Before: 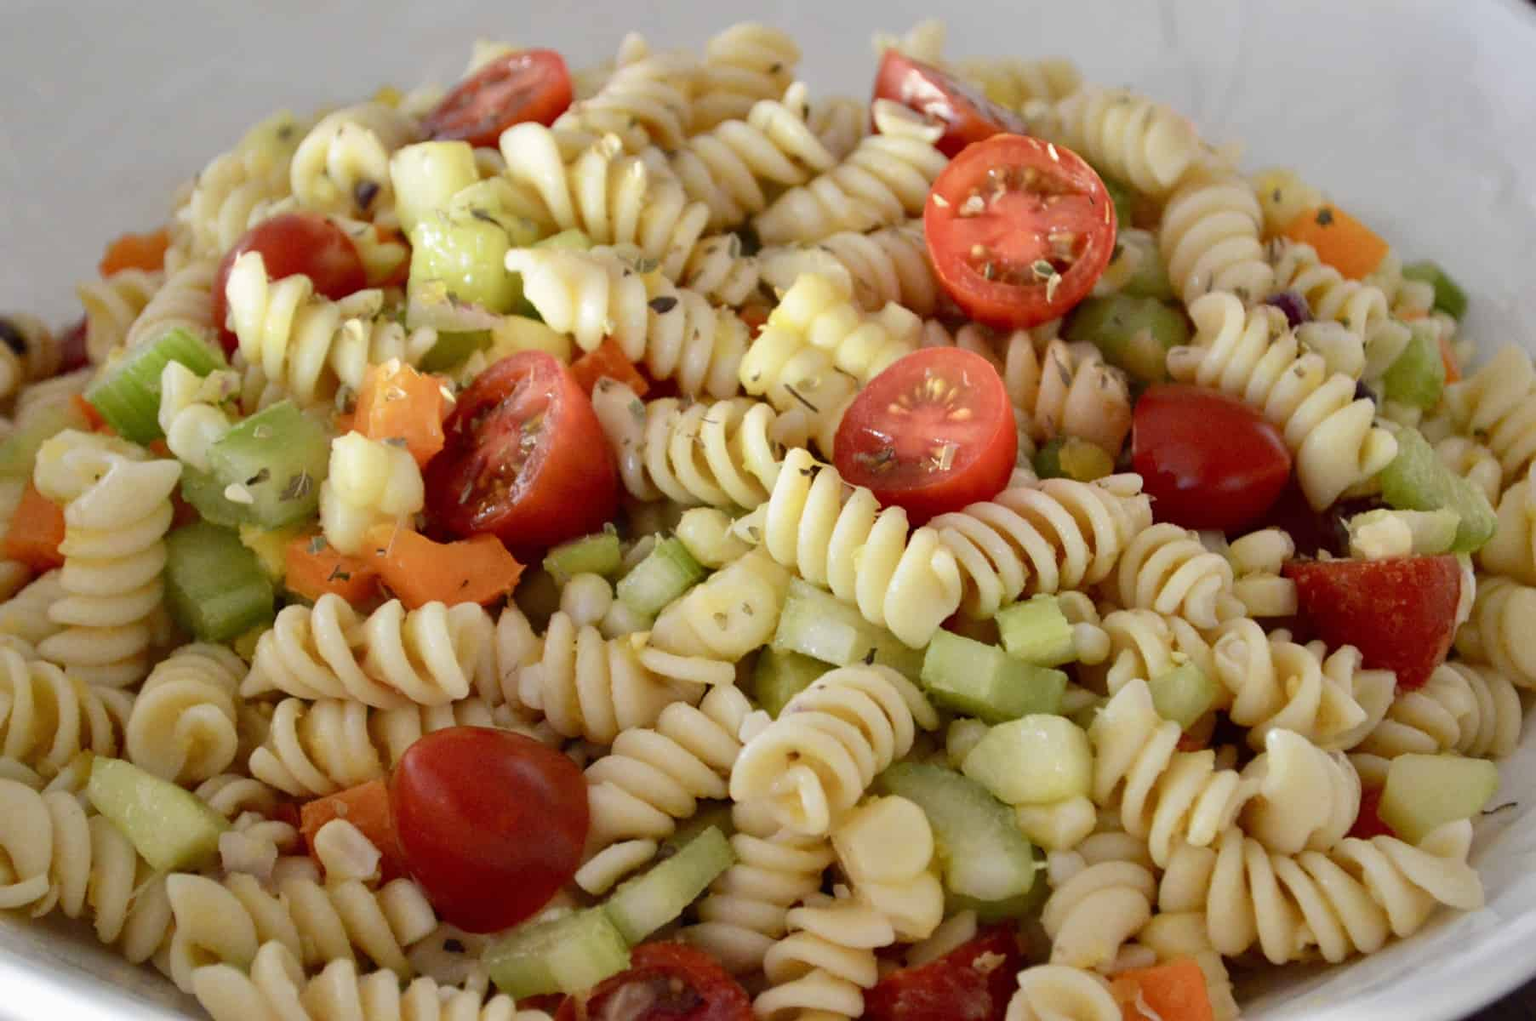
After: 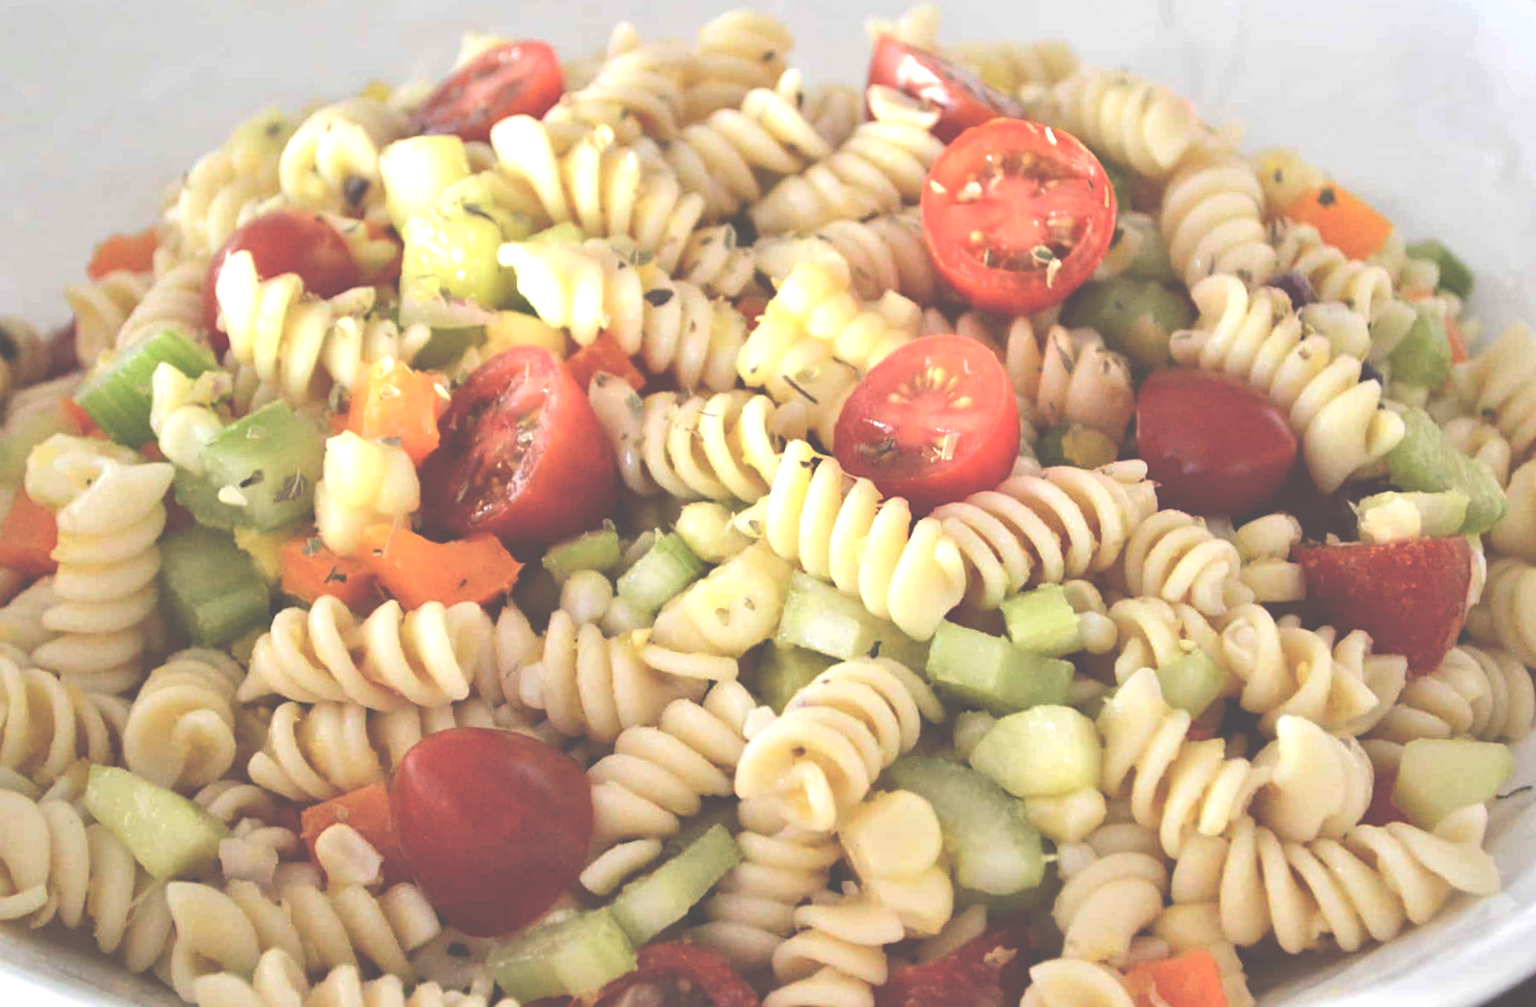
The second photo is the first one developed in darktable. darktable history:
tone equalizer: -8 EV -0.75 EV, -7 EV -0.7 EV, -6 EV -0.6 EV, -5 EV -0.4 EV, -3 EV 0.4 EV, -2 EV 0.6 EV, -1 EV 0.7 EV, +0 EV 0.75 EV, edges refinement/feathering 500, mask exposure compensation -1.57 EV, preserve details no
exposure: black level correction -0.087, compensate highlight preservation false
rotate and perspective: rotation -1°, crop left 0.011, crop right 0.989, crop top 0.025, crop bottom 0.975
